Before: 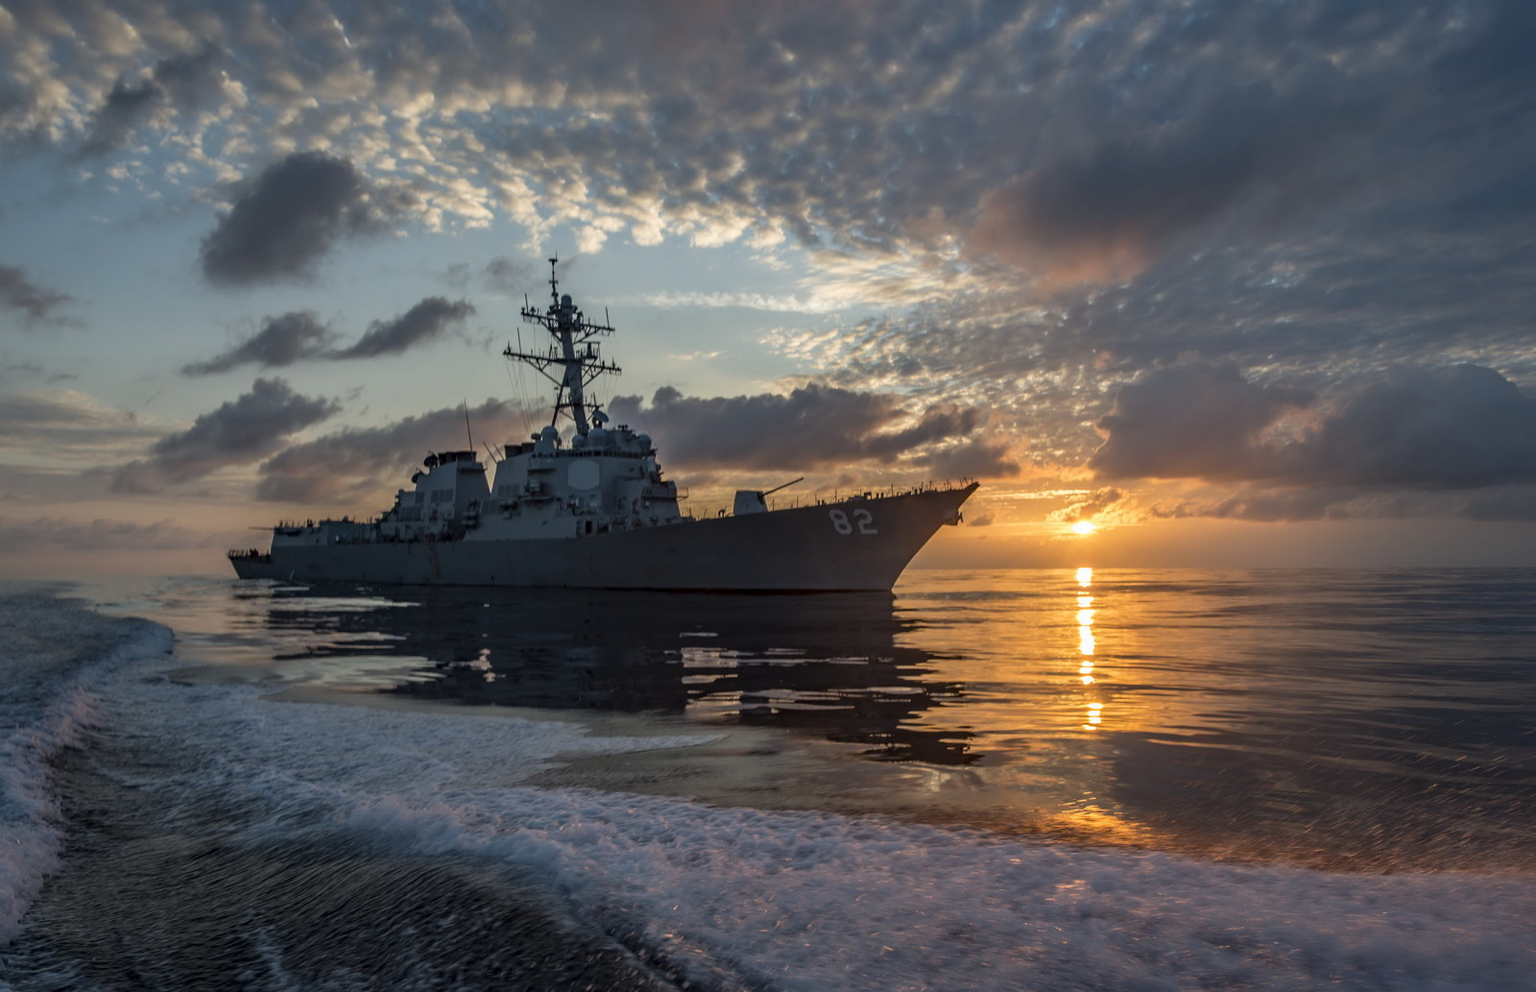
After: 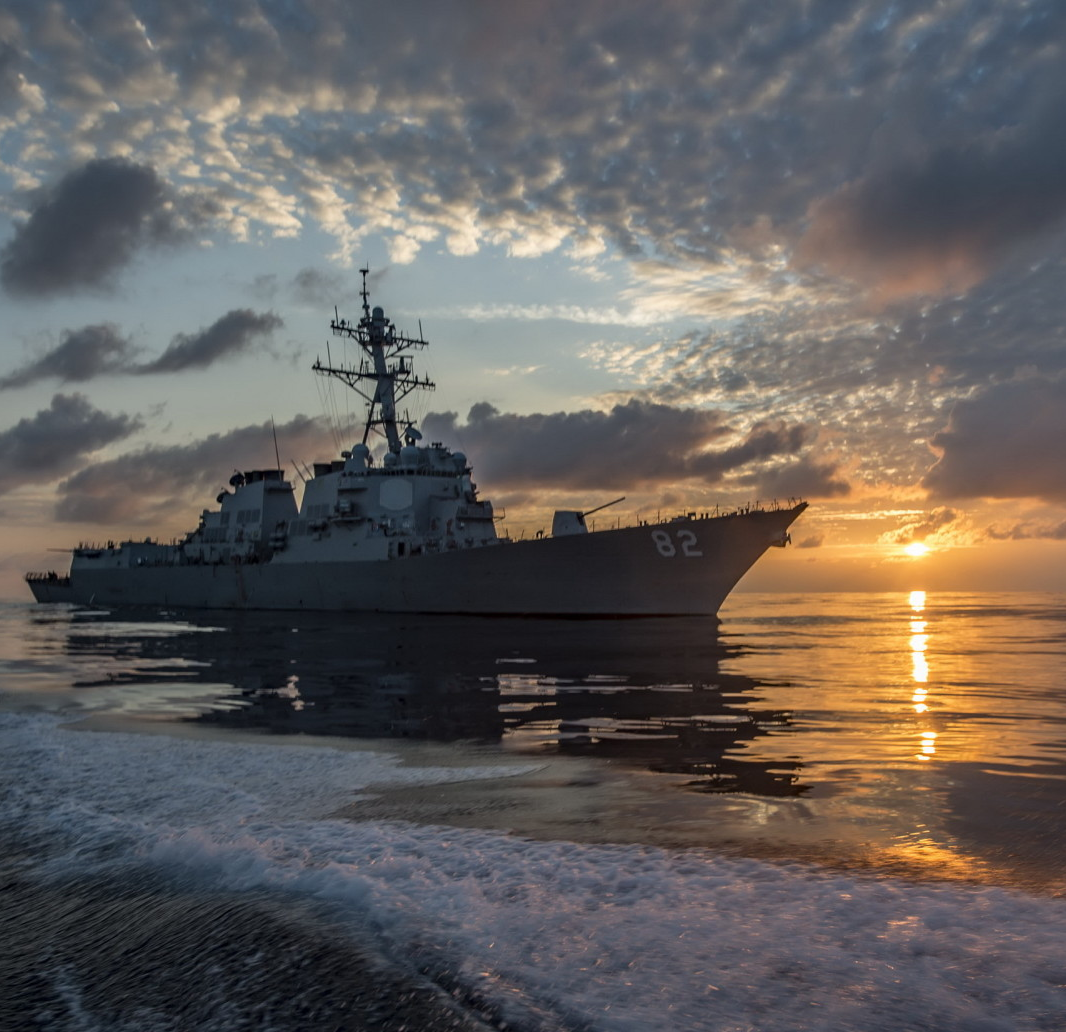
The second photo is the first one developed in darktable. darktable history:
crop and rotate: left 13.336%, right 20.001%
